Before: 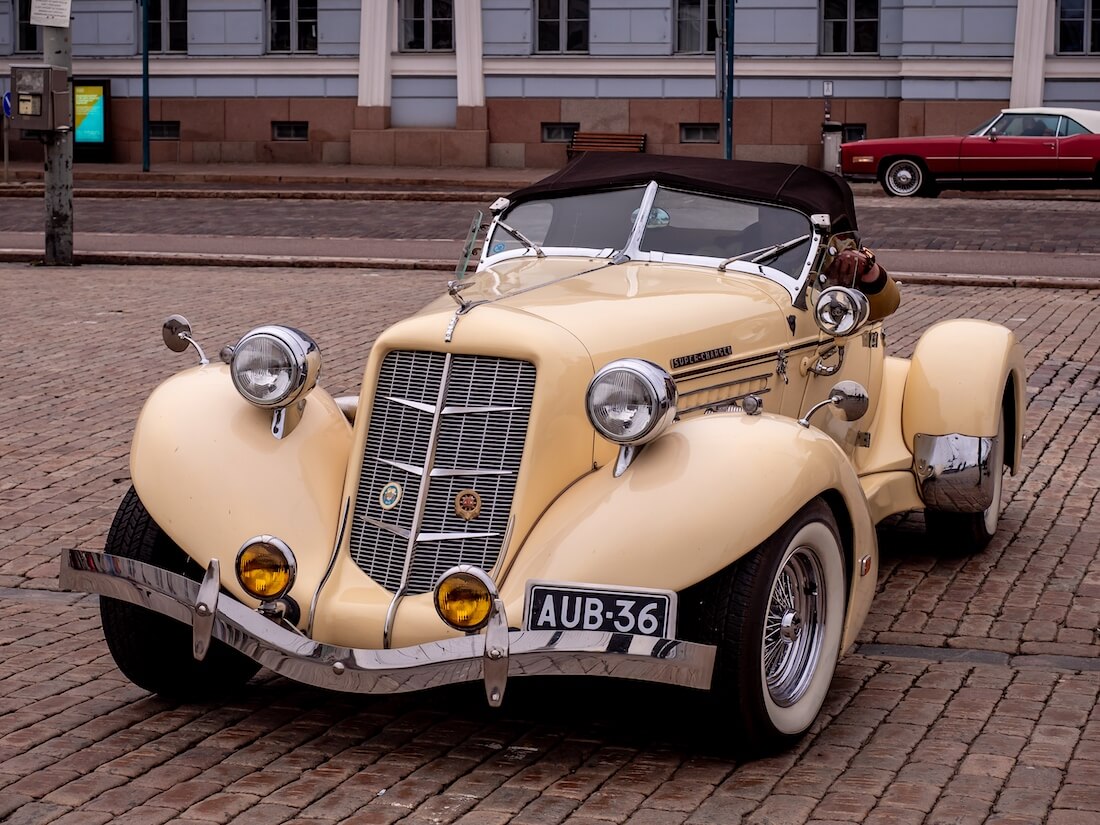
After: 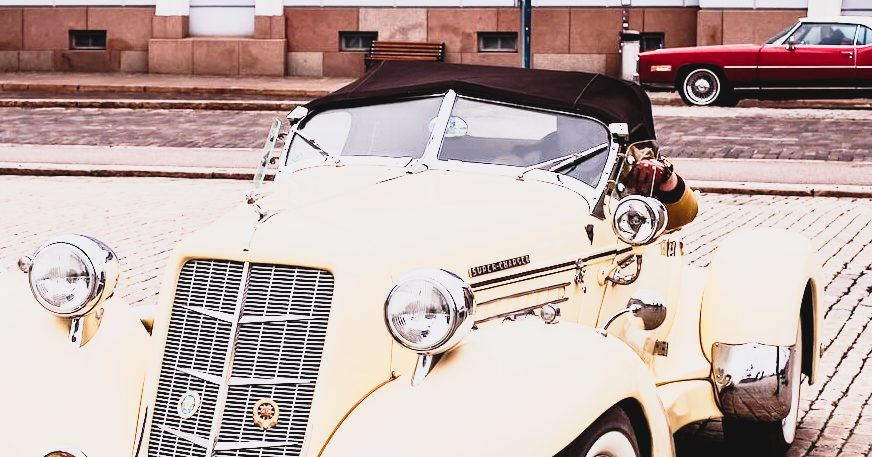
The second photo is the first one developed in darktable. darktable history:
tone curve: curves: ch0 [(0, 0.023) (0.132, 0.075) (0.256, 0.2) (0.463, 0.494) (0.699, 0.816) (0.813, 0.898) (1, 0.943)]; ch1 [(0, 0) (0.32, 0.306) (0.441, 0.41) (0.476, 0.466) (0.498, 0.5) (0.518, 0.519) (0.546, 0.571) (0.604, 0.651) (0.733, 0.817) (1, 1)]; ch2 [(0, 0) (0.312, 0.313) (0.431, 0.425) (0.483, 0.477) (0.503, 0.503) (0.526, 0.507) (0.564, 0.575) (0.614, 0.695) (0.713, 0.767) (0.985, 0.966)], preserve colors none
crop: left 18.373%, top 11.084%, right 2.349%, bottom 33.481%
color balance rgb: shadows lift › chroma 0.793%, shadows lift › hue 113.89°, global offset › luminance 0.256%, global offset › hue 169.68°, perceptual saturation grading › global saturation 20%, perceptual saturation grading › highlights -25.749%, perceptual saturation grading › shadows 25.036%, perceptual brilliance grading › global brilliance 10.64%, perceptual brilliance grading › shadows 15.653%, global vibrance 4.762%, contrast 3.404%
contrast brightness saturation: contrast 0.435, brightness 0.556, saturation -0.204
